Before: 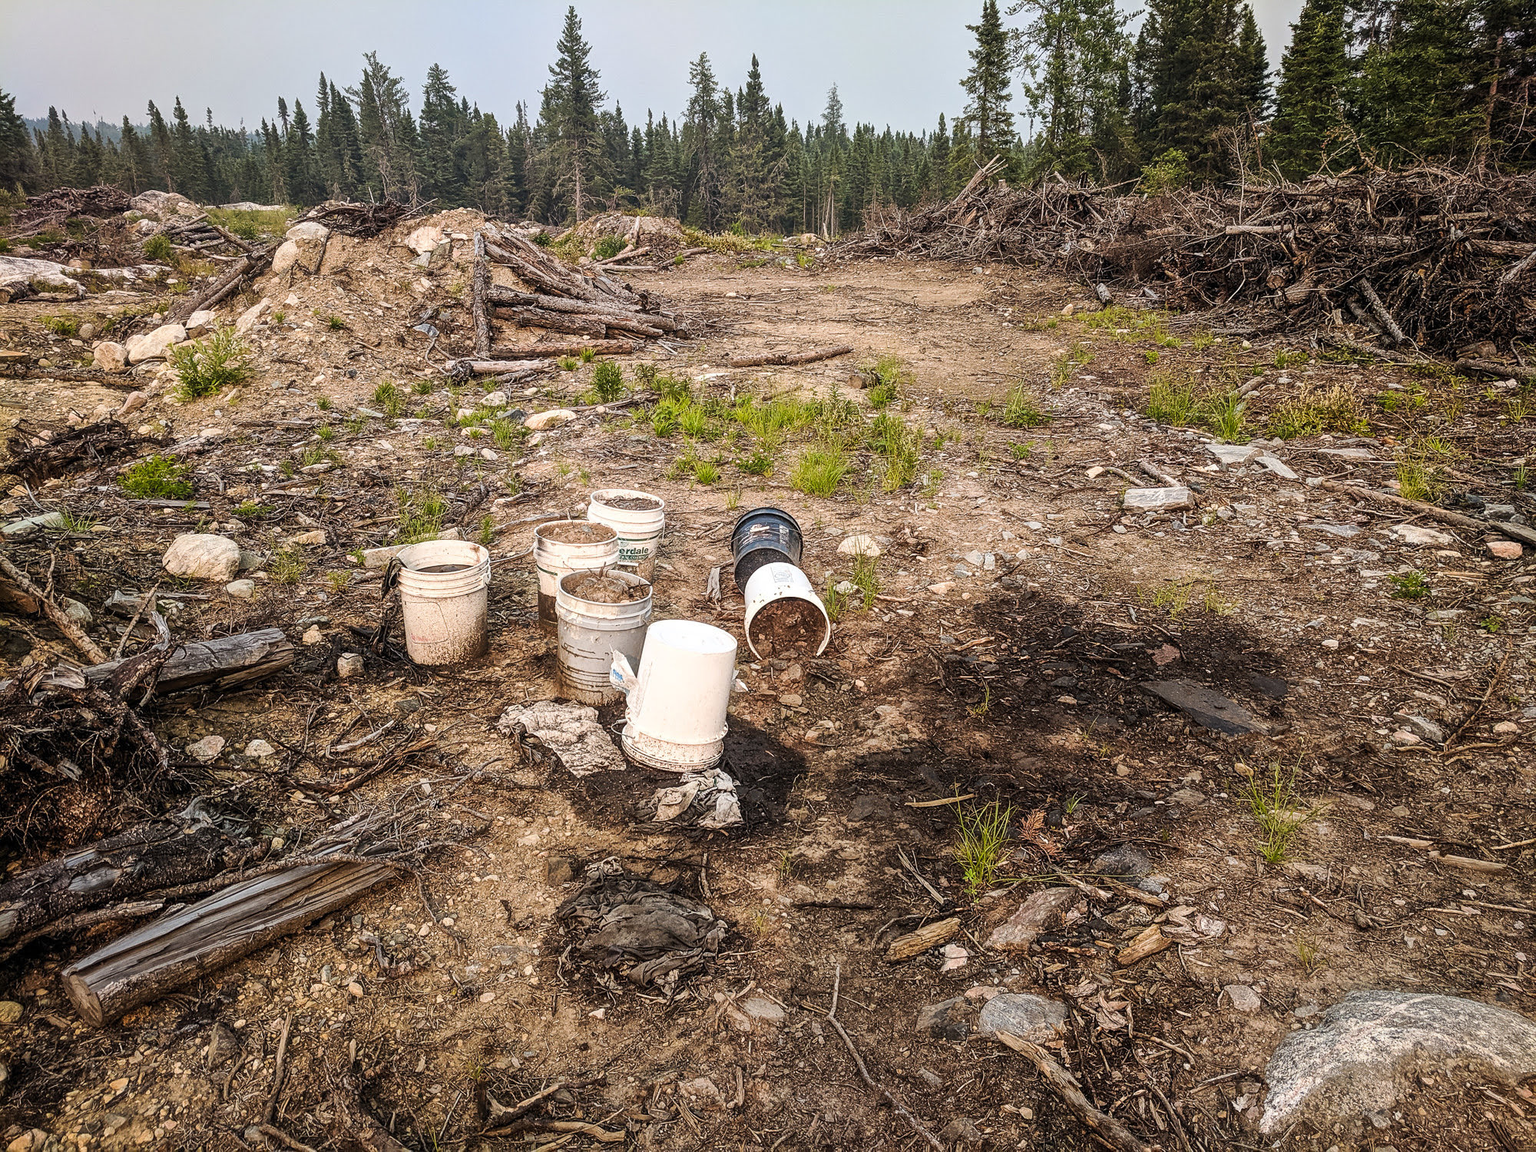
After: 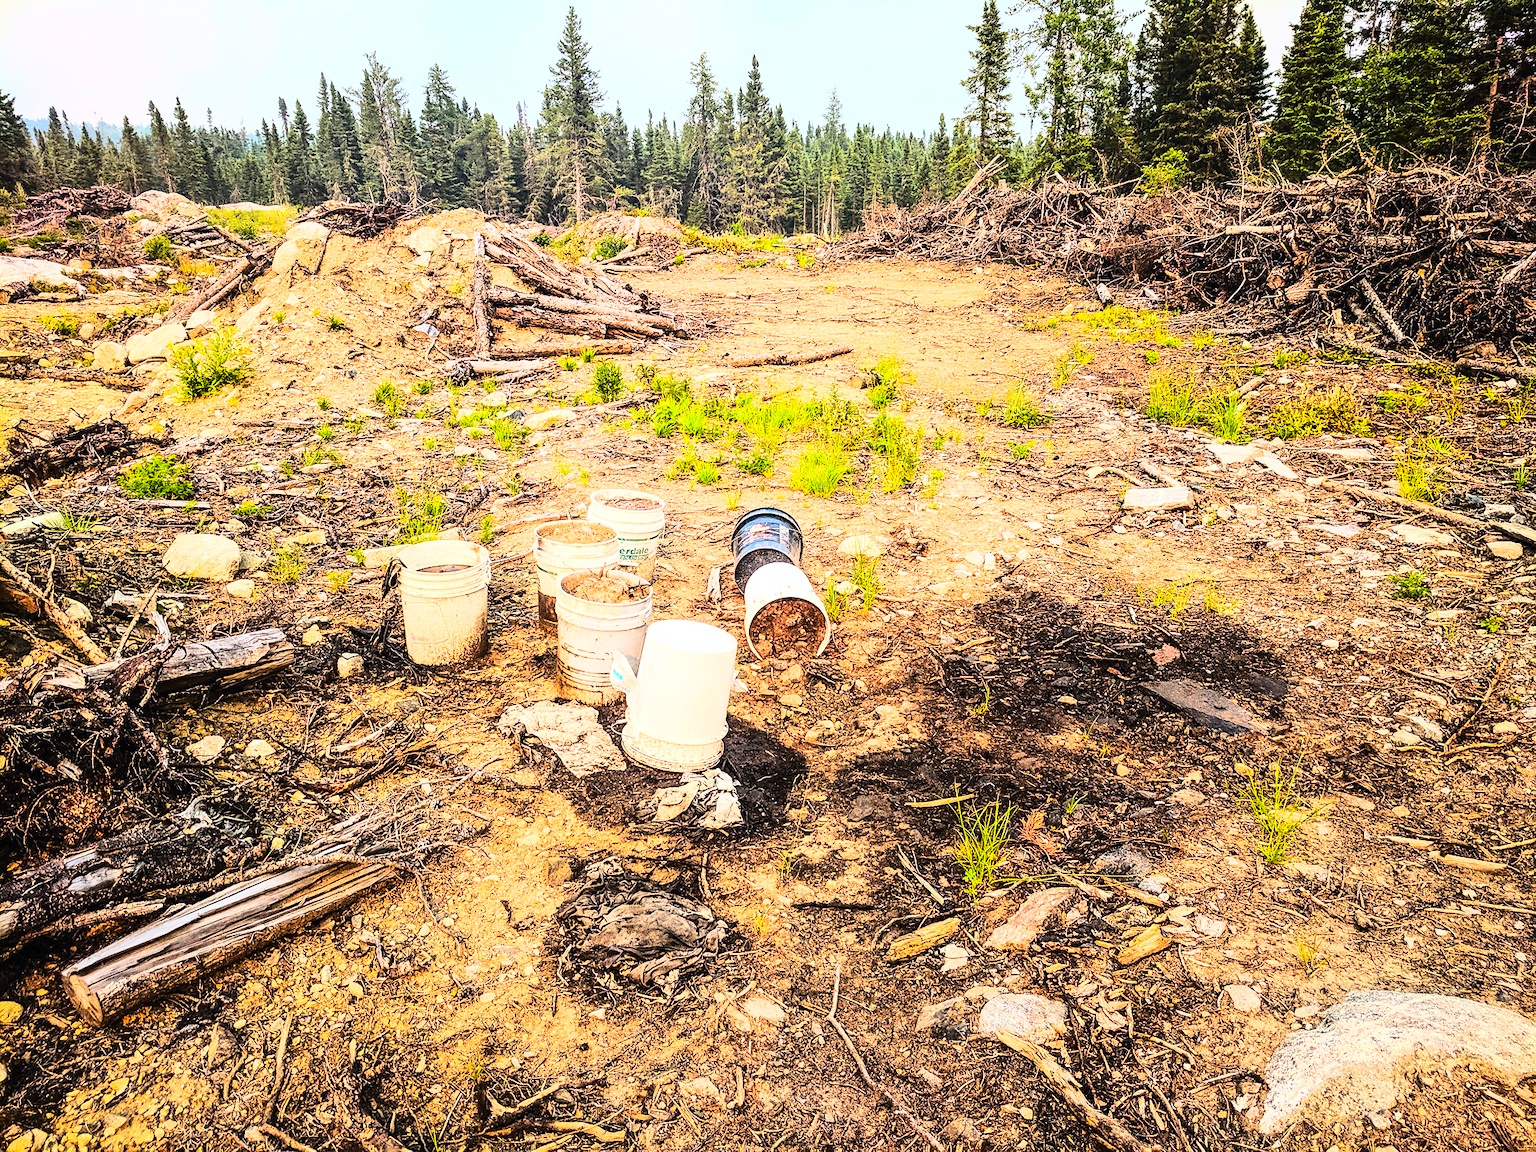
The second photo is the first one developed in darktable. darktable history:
contrast brightness saturation: contrast 0.204, brightness 0.194, saturation 0.793
base curve: curves: ch0 [(0, 0) (0, 0) (0.002, 0.001) (0.008, 0.003) (0.019, 0.011) (0.037, 0.037) (0.064, 0.11) (0.102, 0.232) (0.152, 0.379) (0.216, 0.524) (0.296, 0.665) (0.394, 0.789) (0.512, 0.881) (0.651, 0.945) (0.813, 0.986) (1, 1)]
